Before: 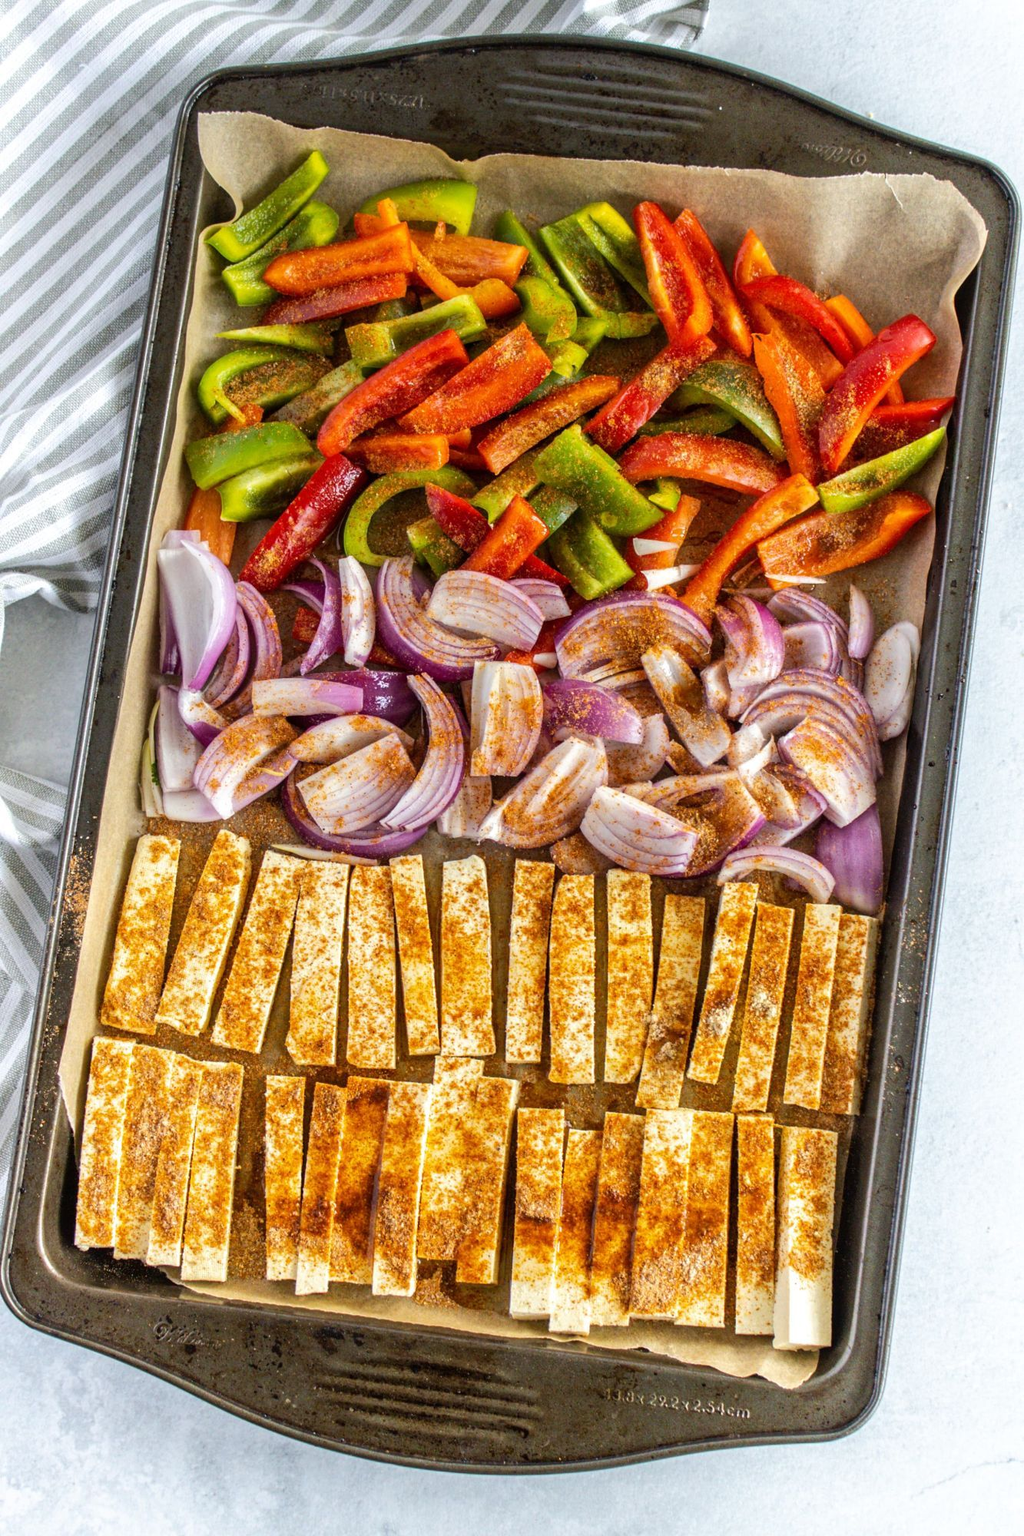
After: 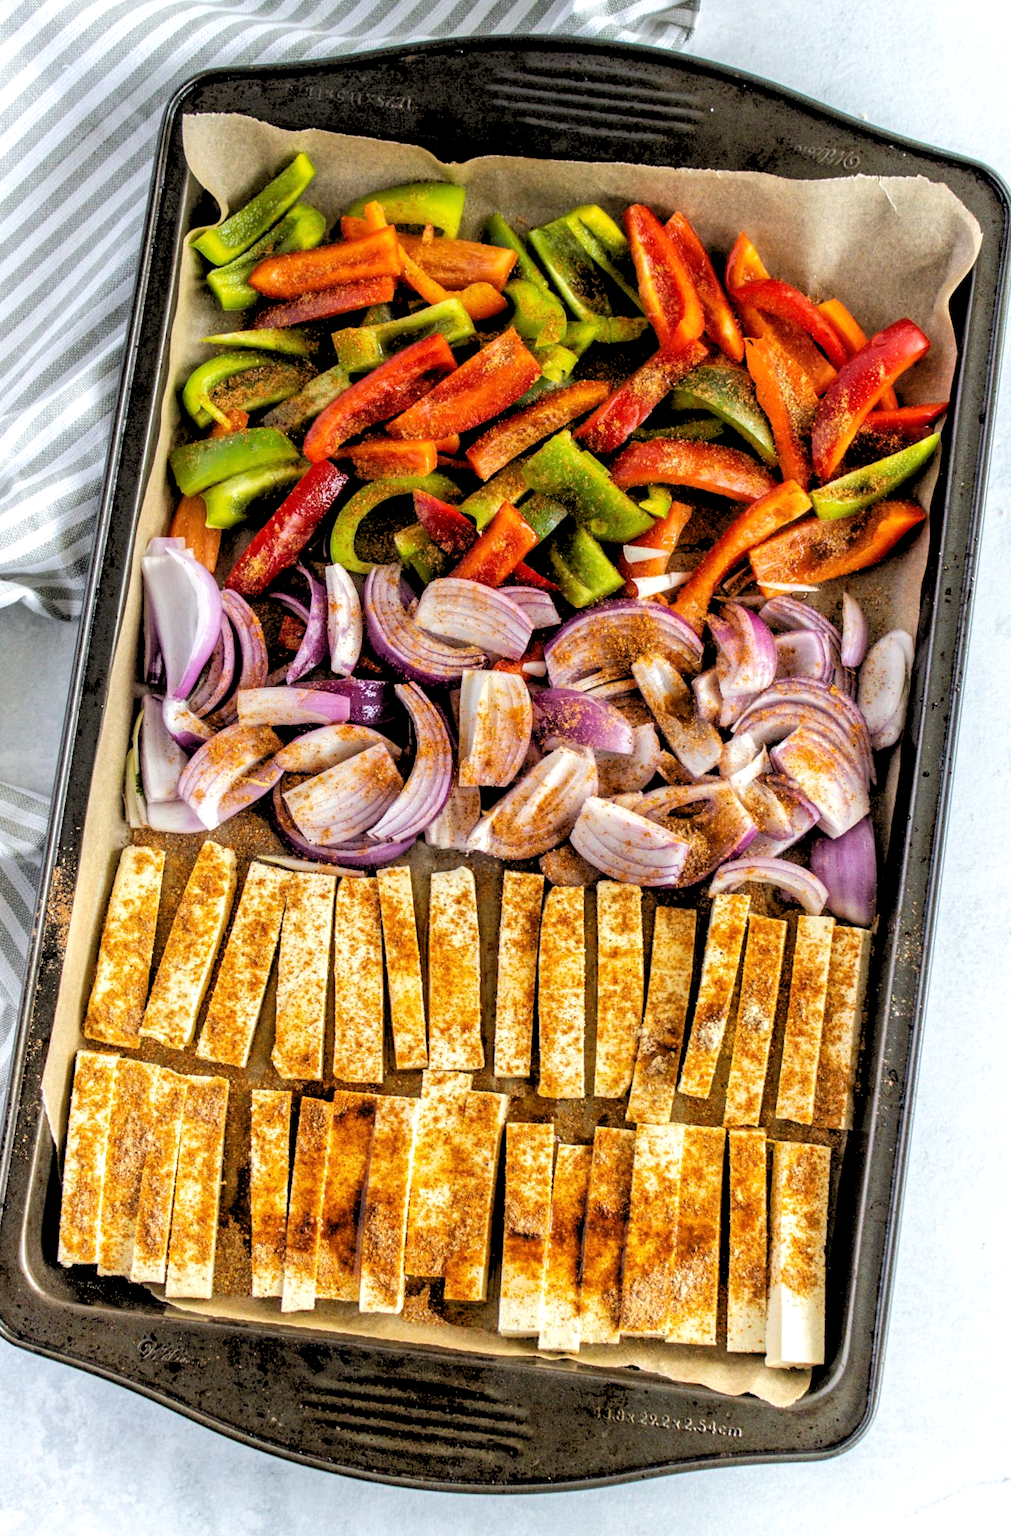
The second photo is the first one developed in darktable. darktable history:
crop and rotate: left 1.774%, right 0.633%, bottom 1.28%
rgb levels: levels [[0.029, 0.461, 0.922], [0, 0.5, 1], [0, 0.5, 1]]
